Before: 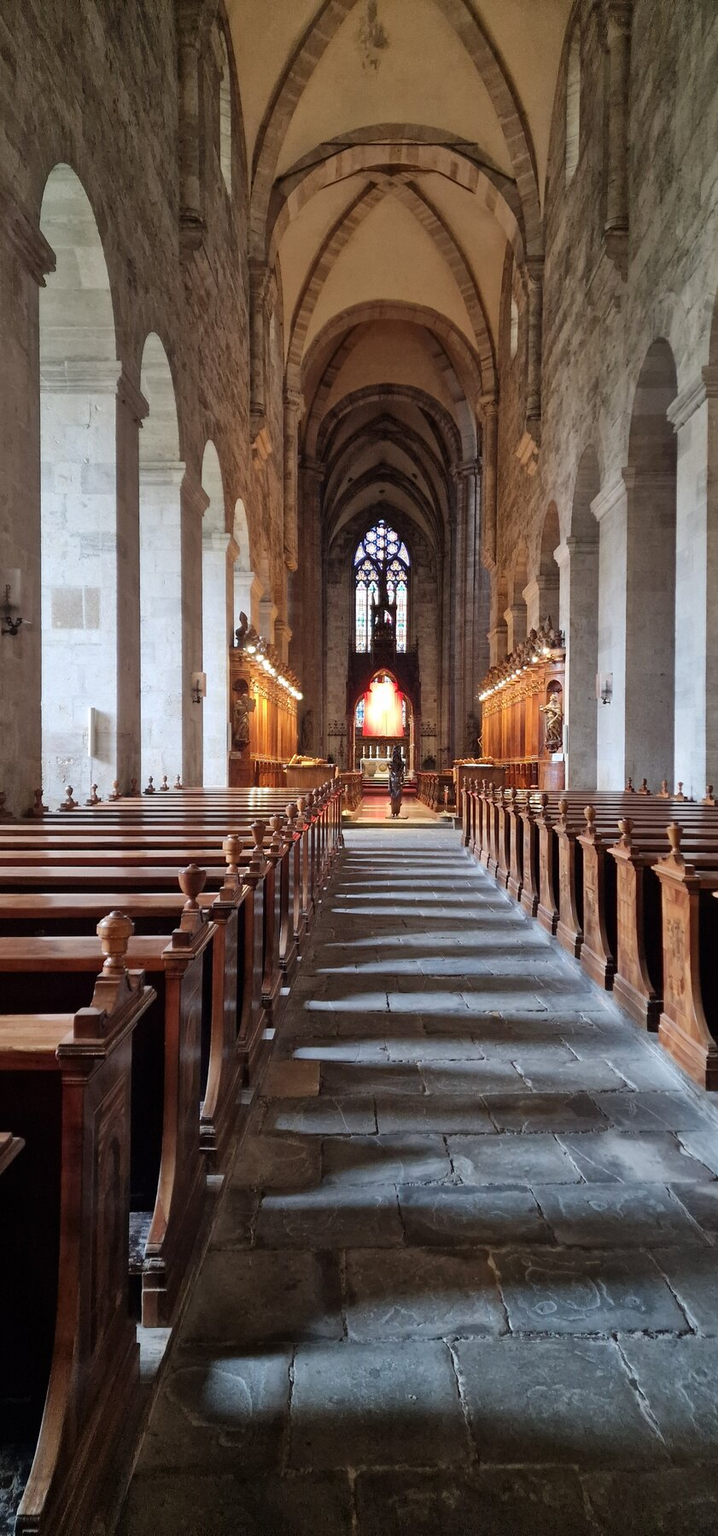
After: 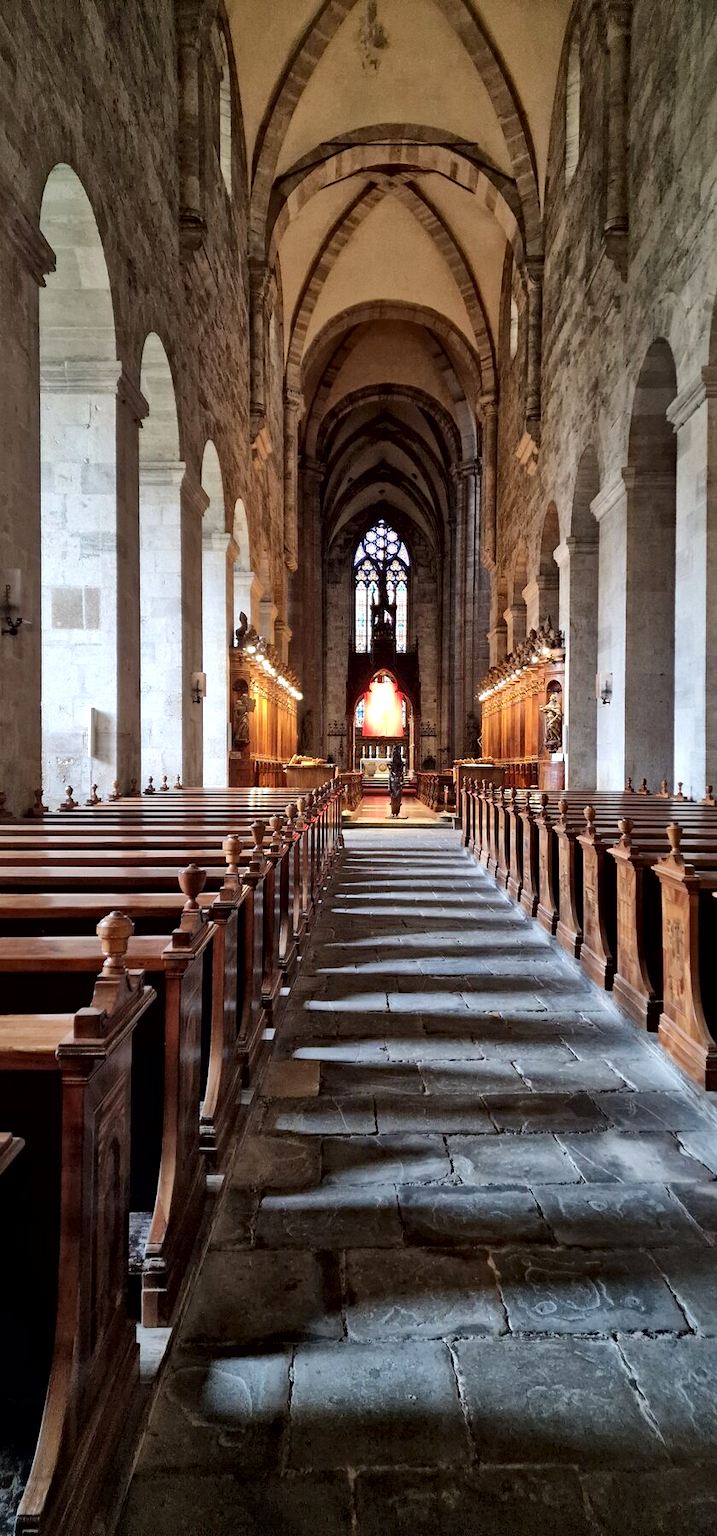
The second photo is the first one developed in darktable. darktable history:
local contrast: mode bilateral grid, contrast 100, coarseness 100, detail 165%, midtone range 0.2
haze removal: compatibility mode true, adaptive false
